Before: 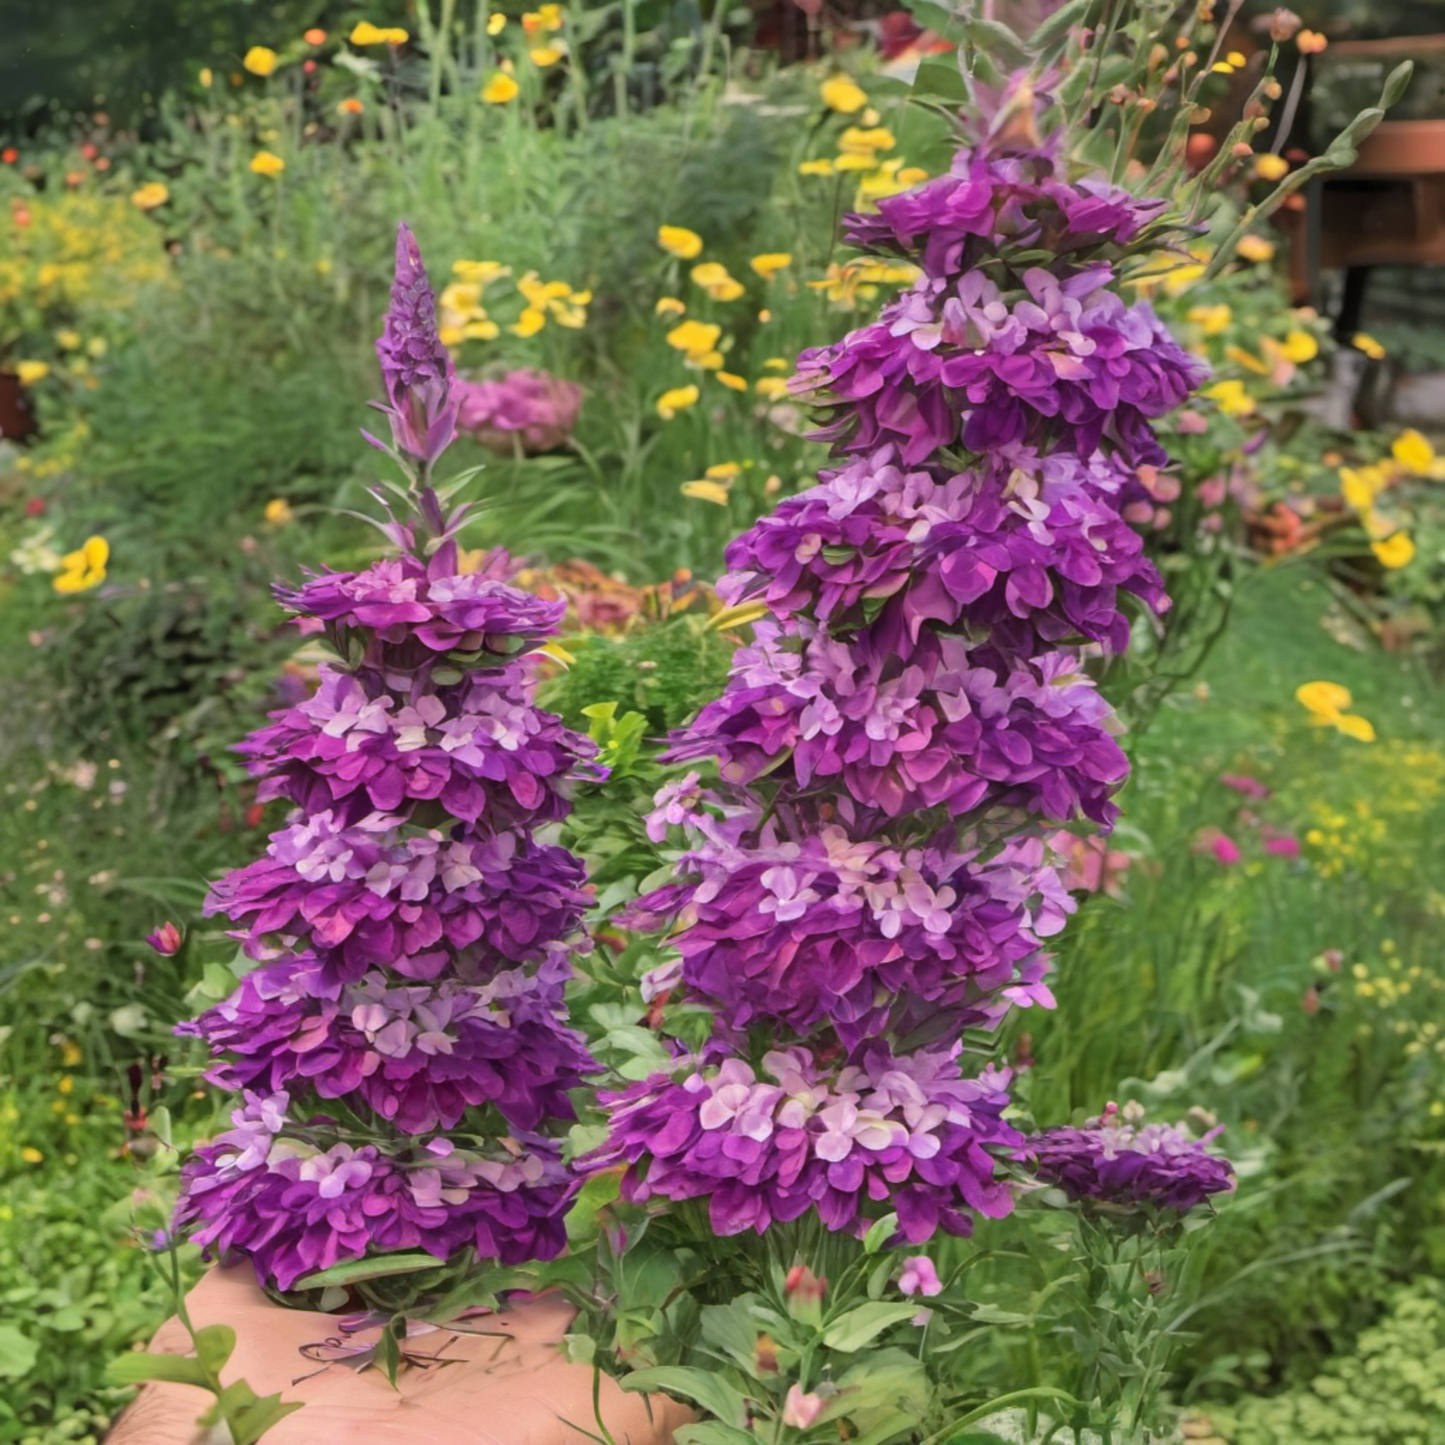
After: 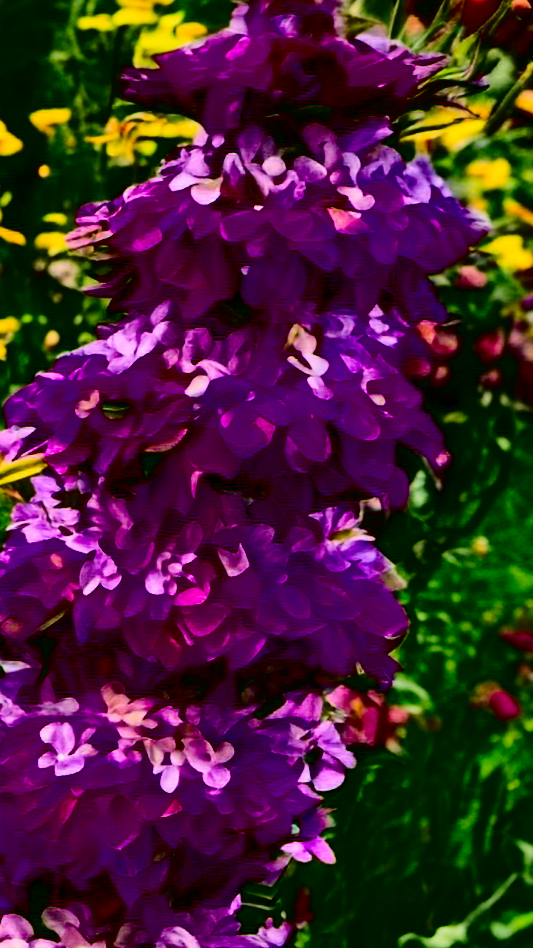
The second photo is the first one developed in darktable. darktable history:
crop and rotate: left 49.936%, top 10.094%, right 13.136%, bottom 24.256%
filmic rgb: hardness 4.17
contrast brightness saturation: contrast 0.77, brightness -1, saturation 1
haze removal: compatibility mode true, adaptive false
